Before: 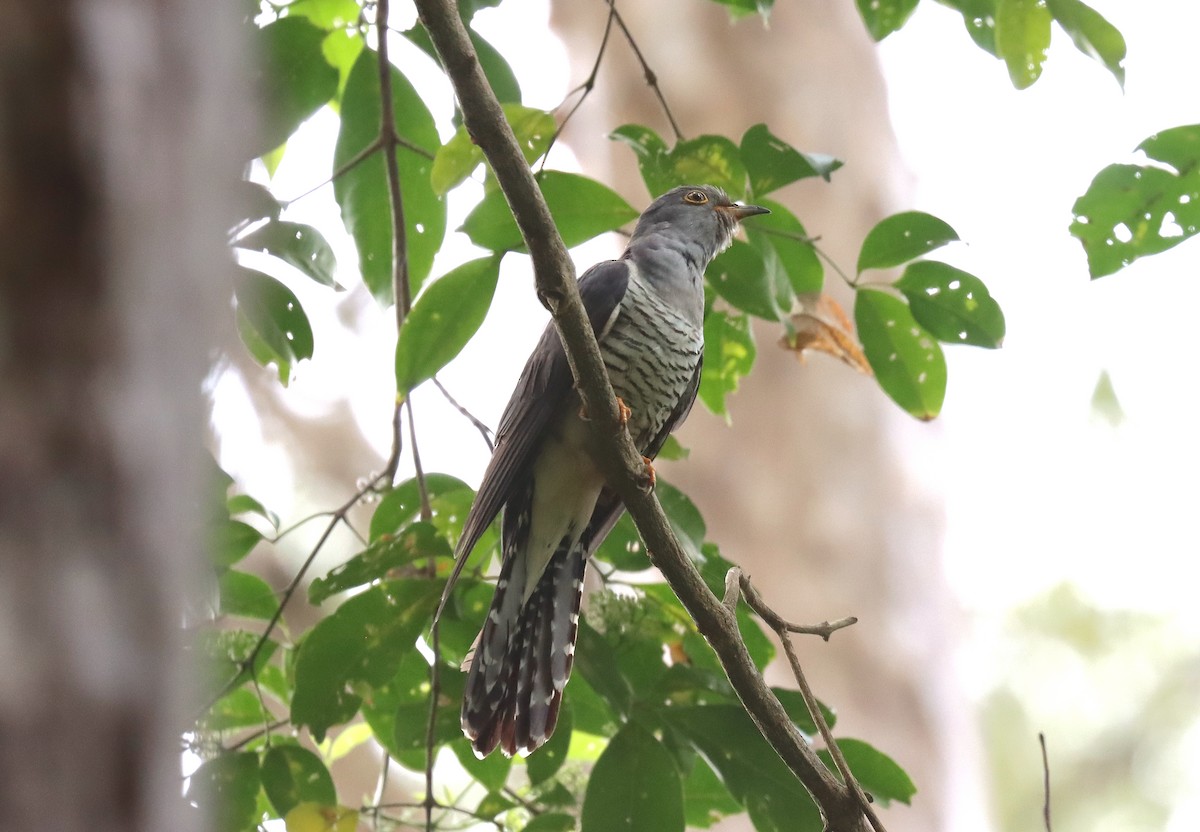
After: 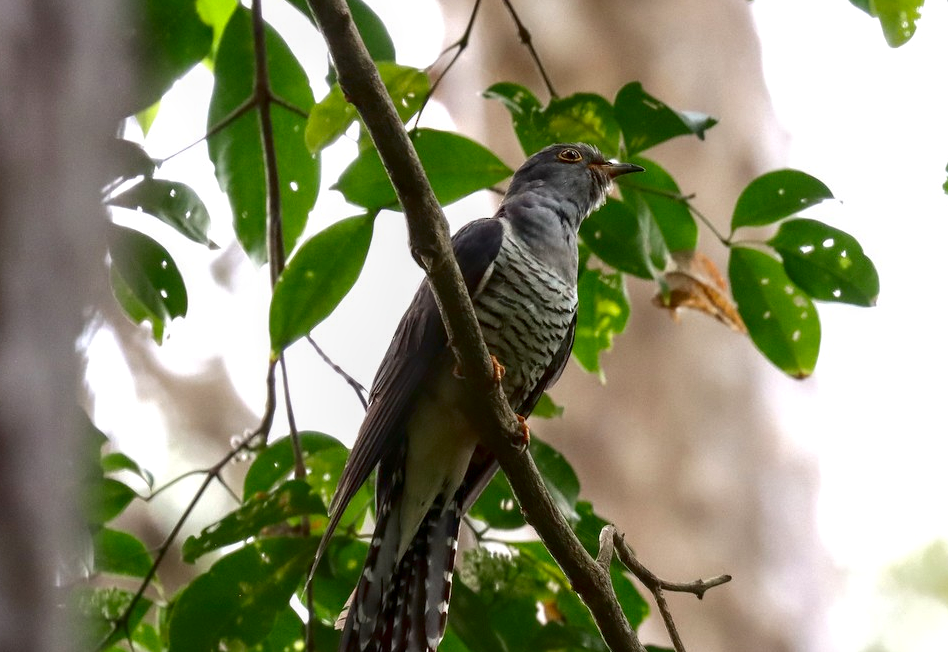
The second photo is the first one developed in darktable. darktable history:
crop and rotate: left 10.56%, top 5.063%, right 10.381%, bottom 16.457%
exposure: black level correction 0.01, exposure 0.017 EV, compensate highlight preservation false
local contrast: on, module defaults
contrast brightness saturation: contrast 0.101, brightness -0.259, saturation 0.144
